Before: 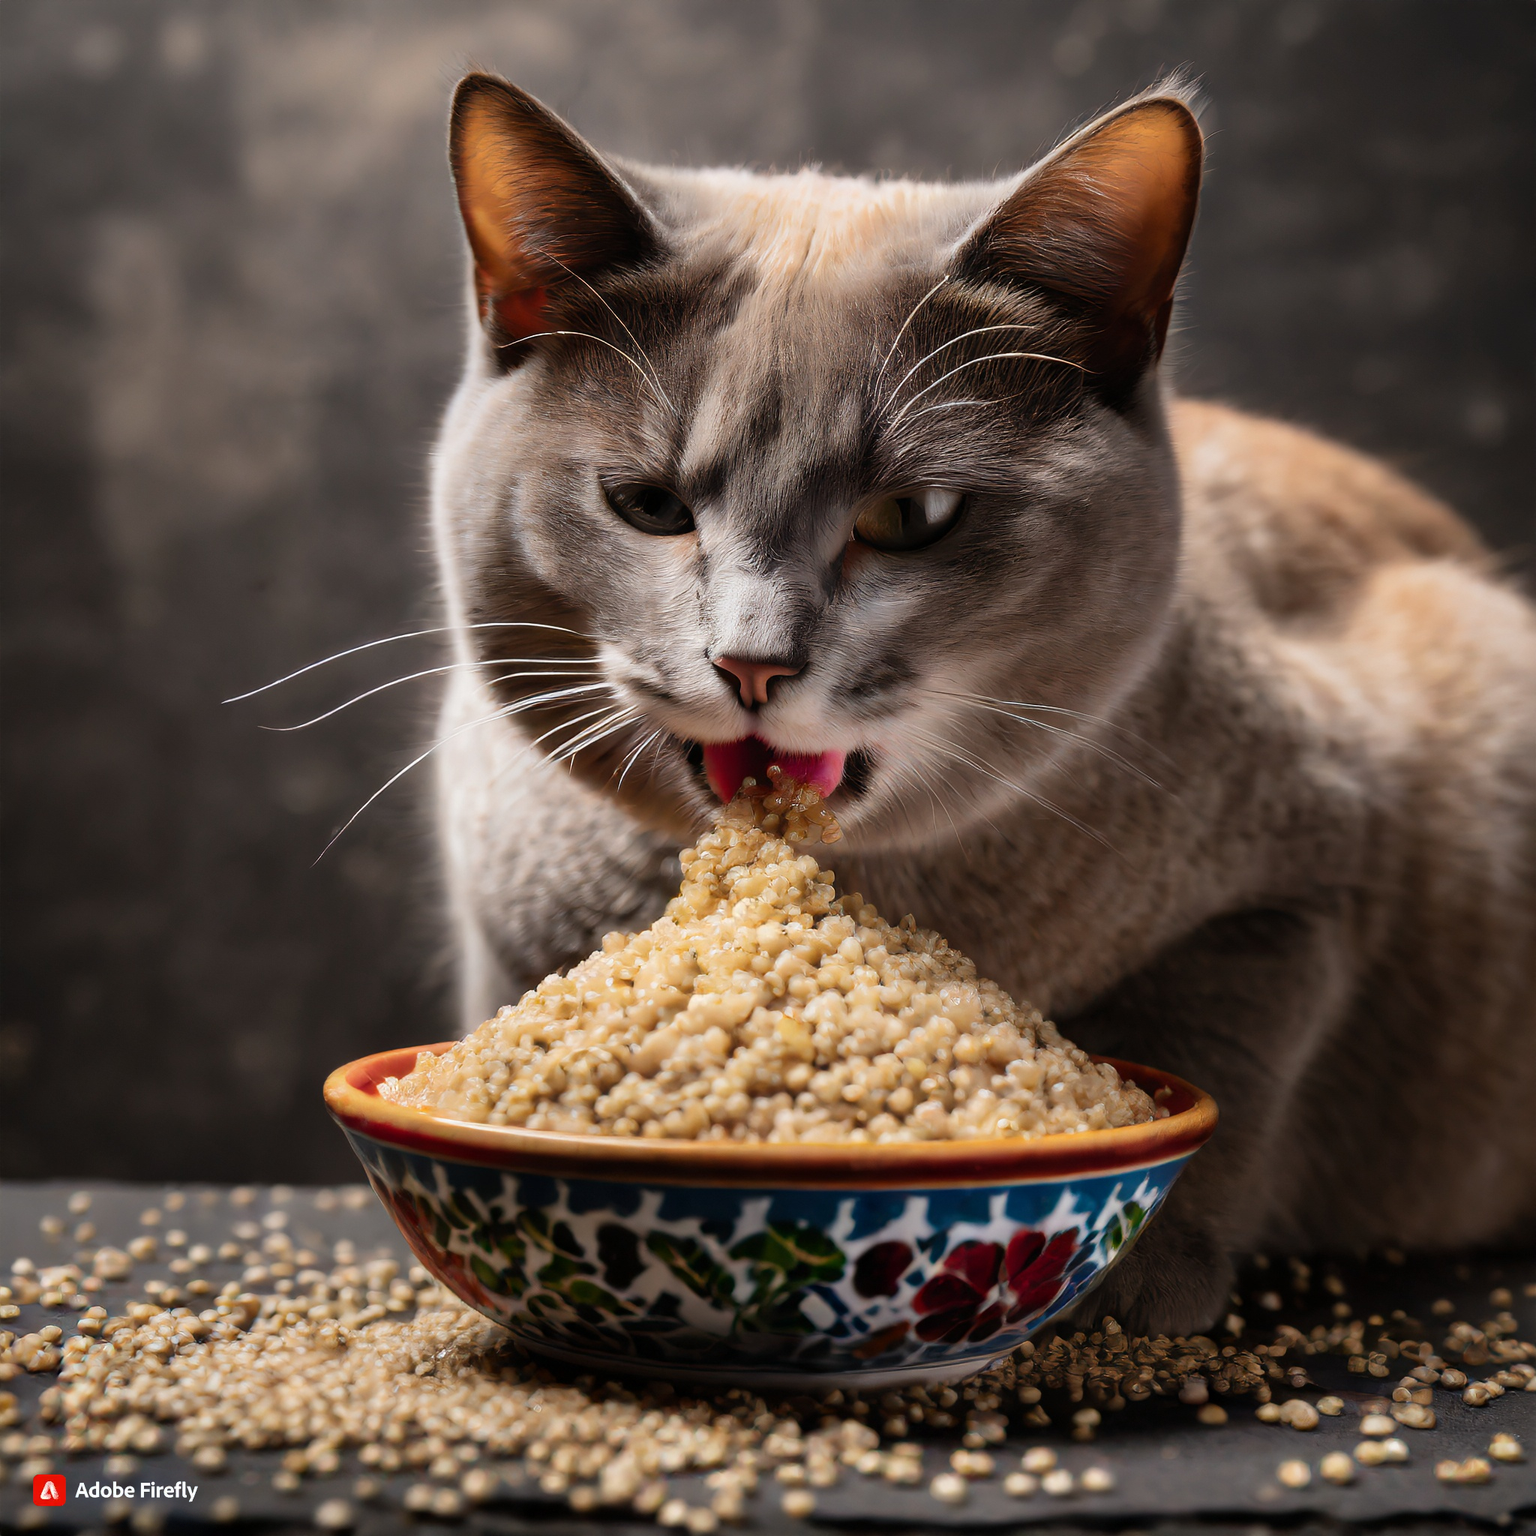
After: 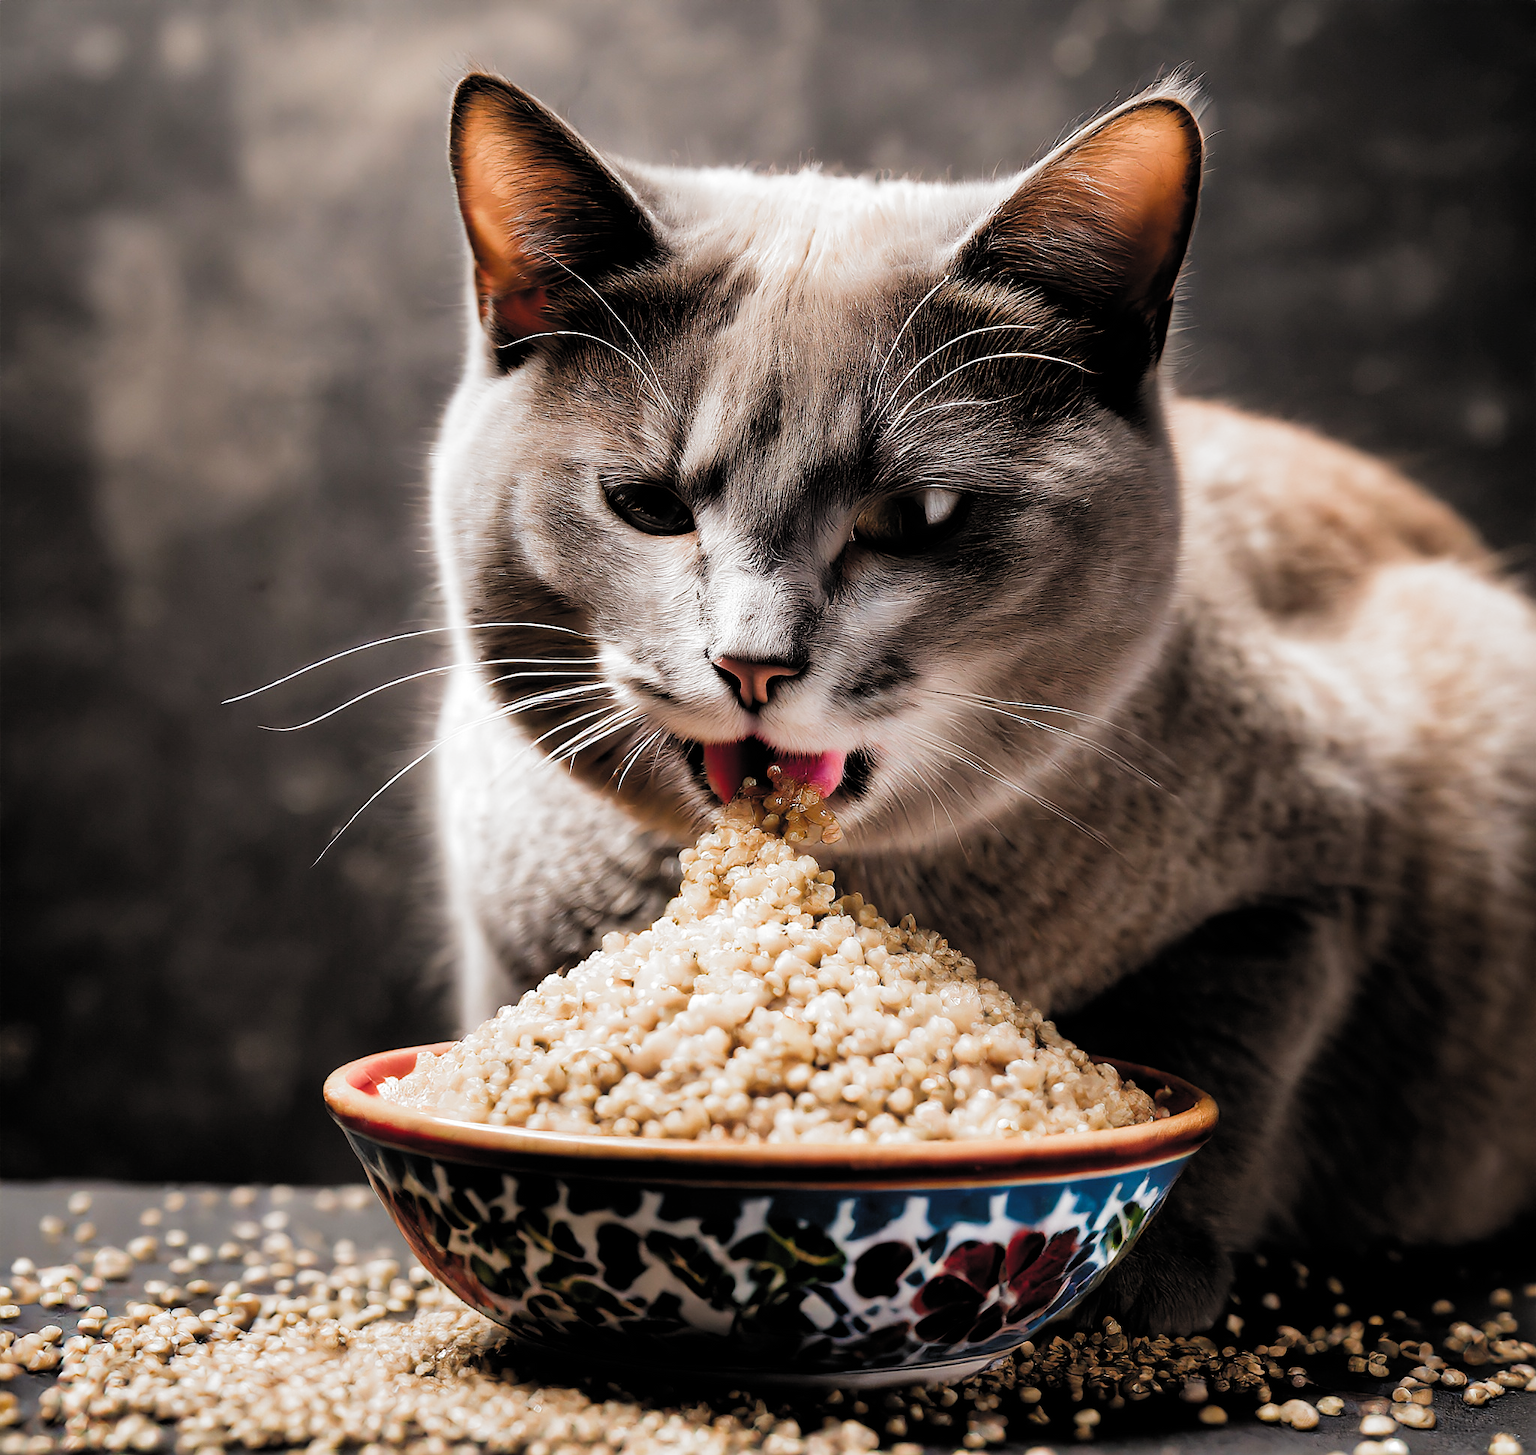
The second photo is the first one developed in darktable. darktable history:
color balance rgb: shadows lift › luminance -9.713%, perceptual saturation grading › global saturation 0.898%, global vibrance 20%
filmic rgb: black relative exposure -4.92 EV, white relative exposure 2.82 EV, hardness 3.69, preserve chrominance RGB euclidean norm, color science v5 (2021), contrast in shadows safe, contrast in highlights safe
sharpen: amount 0.462
crop and rotate: top 0.01%, bottom 5.198%
exposure: exposure 0.672 EV, compensate highlight preservation false
